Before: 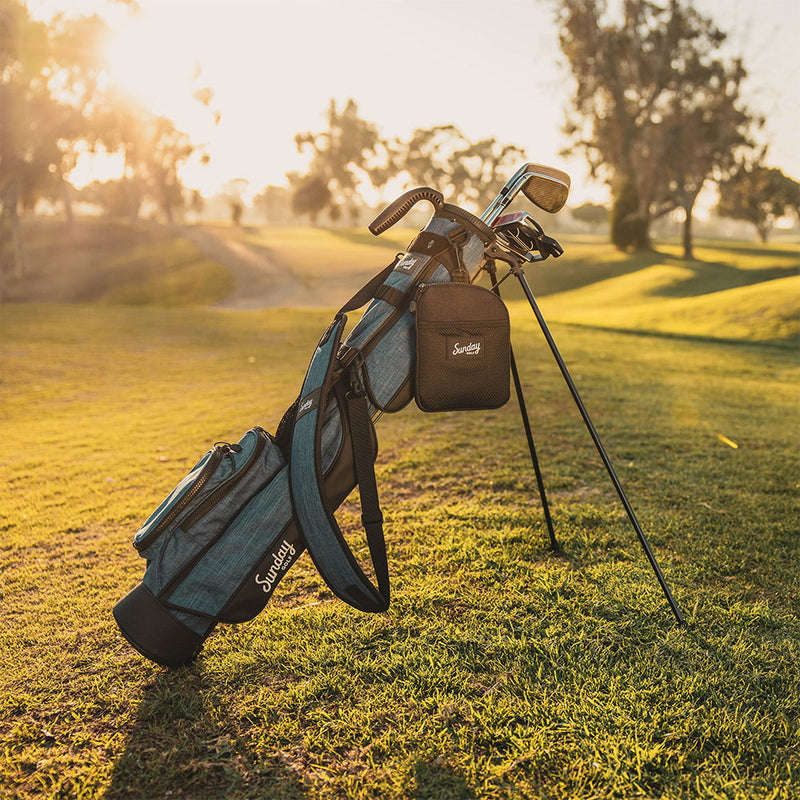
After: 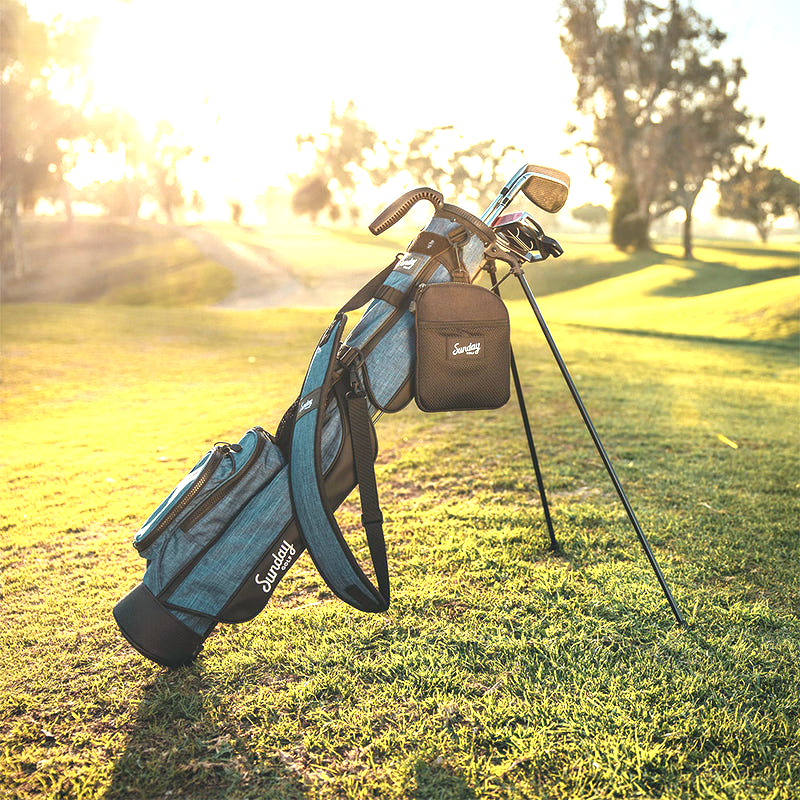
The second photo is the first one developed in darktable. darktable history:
color calibration: illuminant F (fluorescent), F source F9 (Cool White Deluxe 4150 K) – high CRI, x 0.374, y 0.373, temperature 4158.34 K
exposure: black level correction 0, exposure 1.2 EV, compensate exposure bias true, compensate highlight preservation false
vignetting: fall-off start 80.87%, fall-off radius 61.59%, brightness -0.384, saturation 0.007, center (0, 0.007), automatic ratio true, width/height ratio 1.418
